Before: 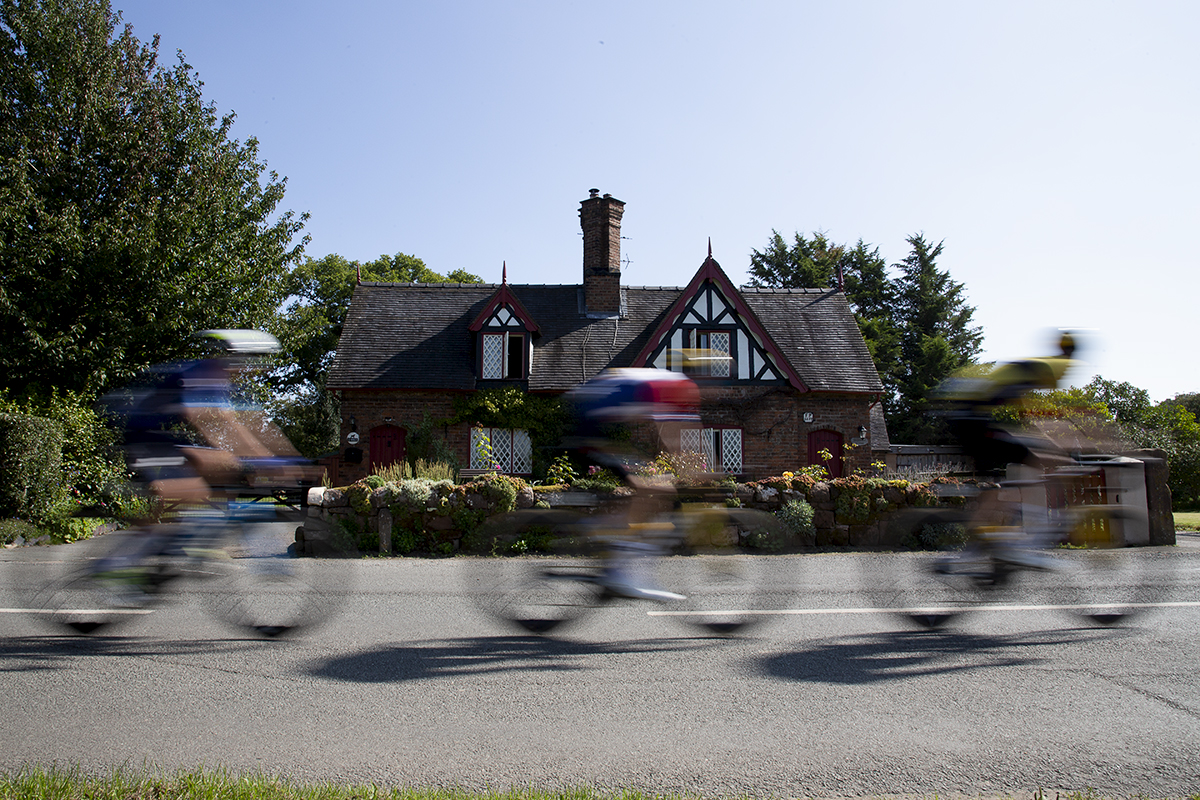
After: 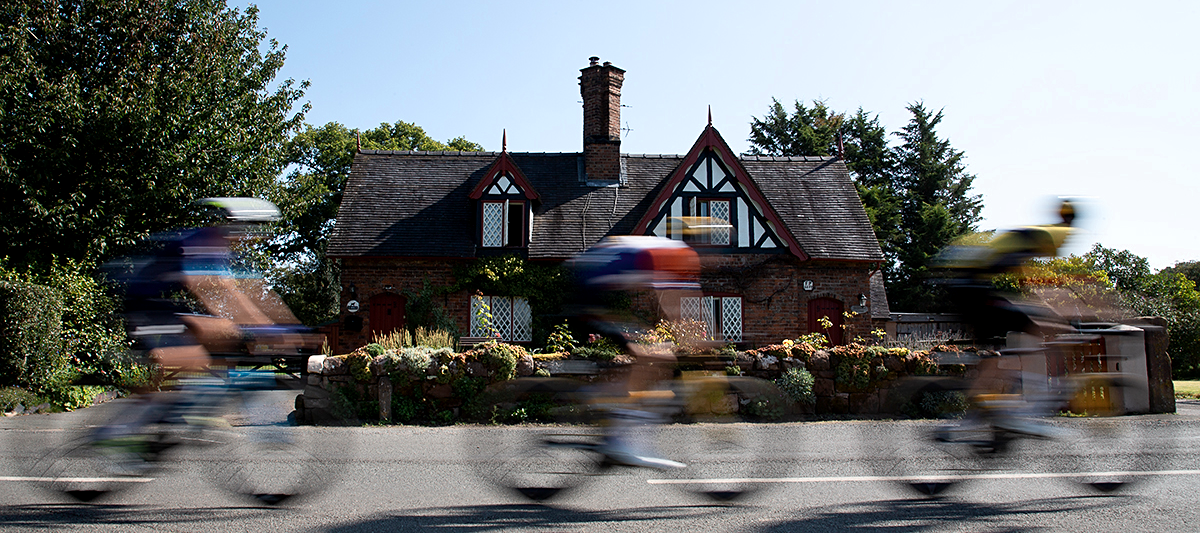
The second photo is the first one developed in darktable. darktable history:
exposure: compensate highlight preservation false
color zones: curves: ch0 [(0.018, 0.548) (0.197, 0.654) (0.425, 0.447) (0.605, 0.658) (0.732, 0.579)]; ch1 [(0.105, 0.531) (0.224, 0.531) (0.386, 0.39) (0.618, 0.456) (0.732, 0.456) (0.956, 0.421)]; ch2 [(0.039, 0.583) (0.215, 0.465) (0.399, 0.544) (0.465, 0.548) (0.614, 0.447) (0.724, 0.43) (0.882, 0.623) (0.956, 0.632)]
crop: top 16.577%, bottom 16.746%
sharpen: amount 0.207
